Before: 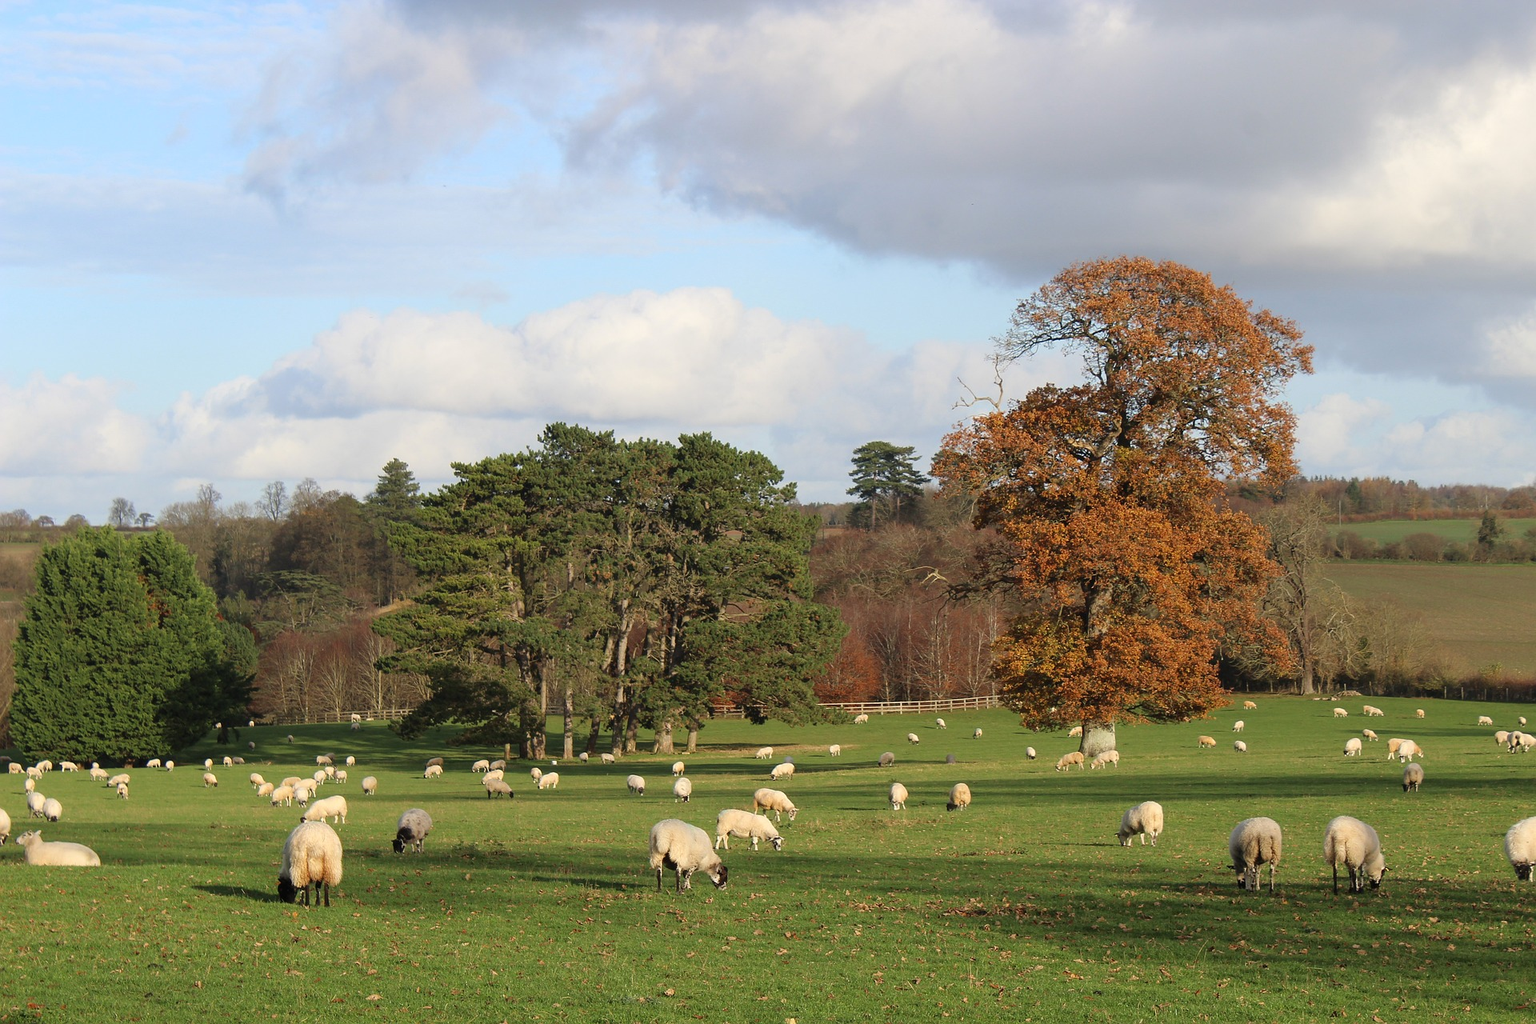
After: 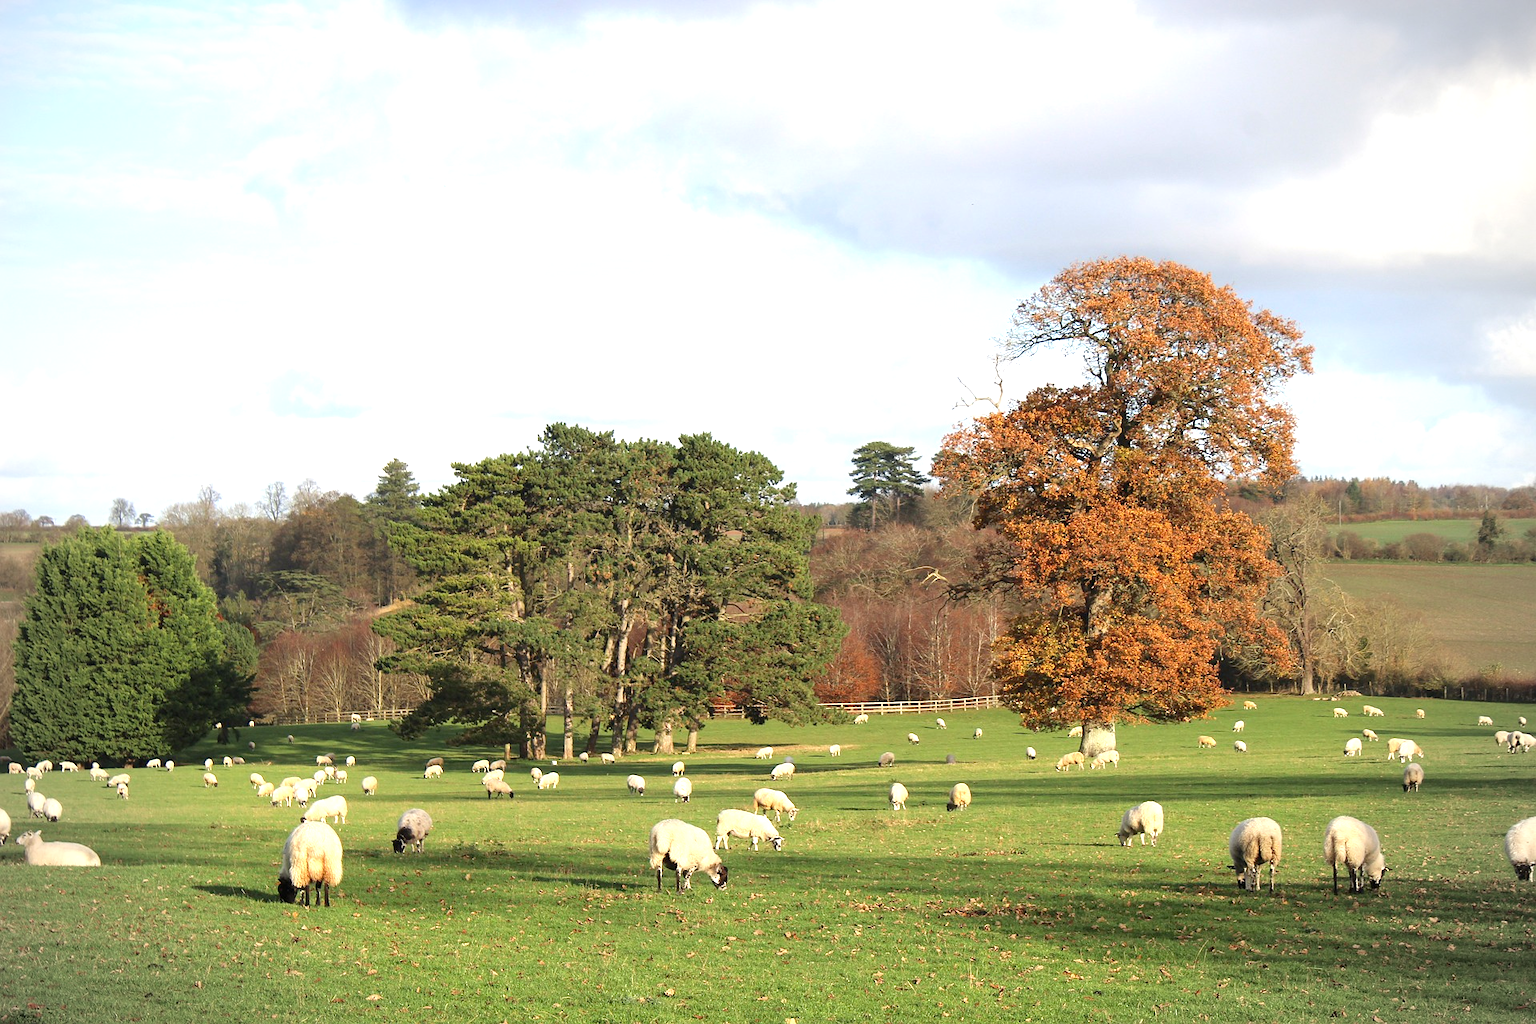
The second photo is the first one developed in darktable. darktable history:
exposure: black level correction 0.001, exposure 0.958 EV, compensate exposure bias true, compensate highlight preservation false
contrast brightness saturation: contrast 0.071
vignetting: width/height ratio 1.092
